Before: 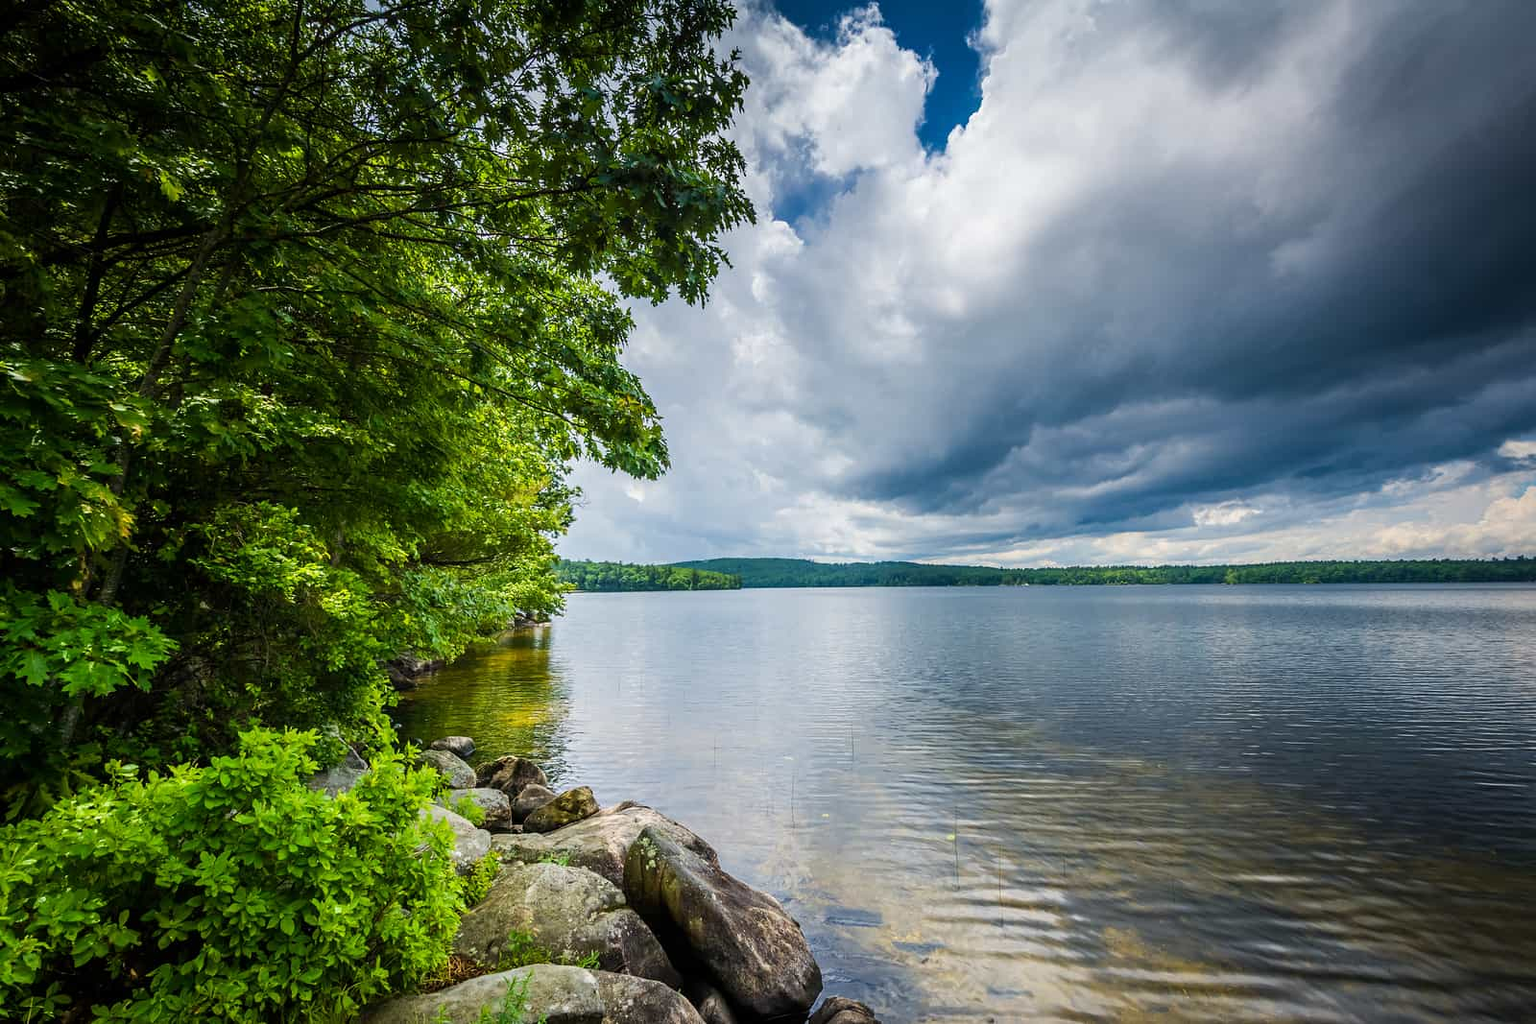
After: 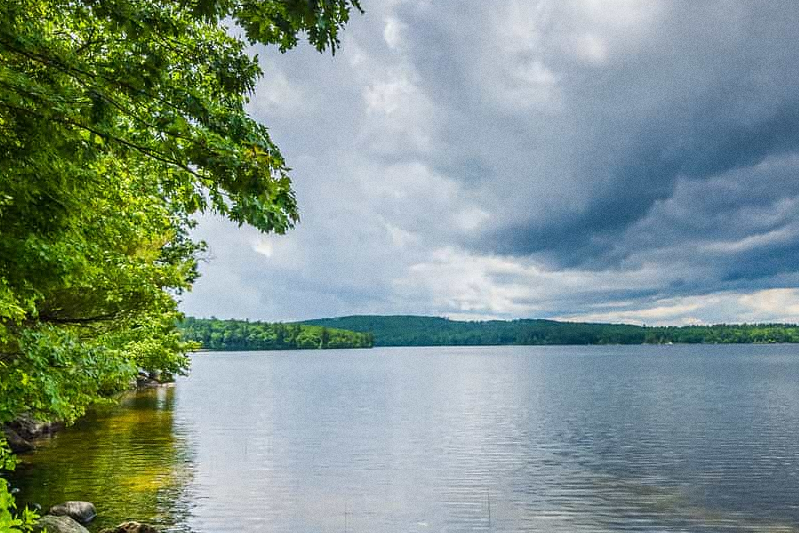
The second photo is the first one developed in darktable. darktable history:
crop: left 25%, top 25%, right 25%, bottom 25%
grain: coarseness 0.47 ISO
